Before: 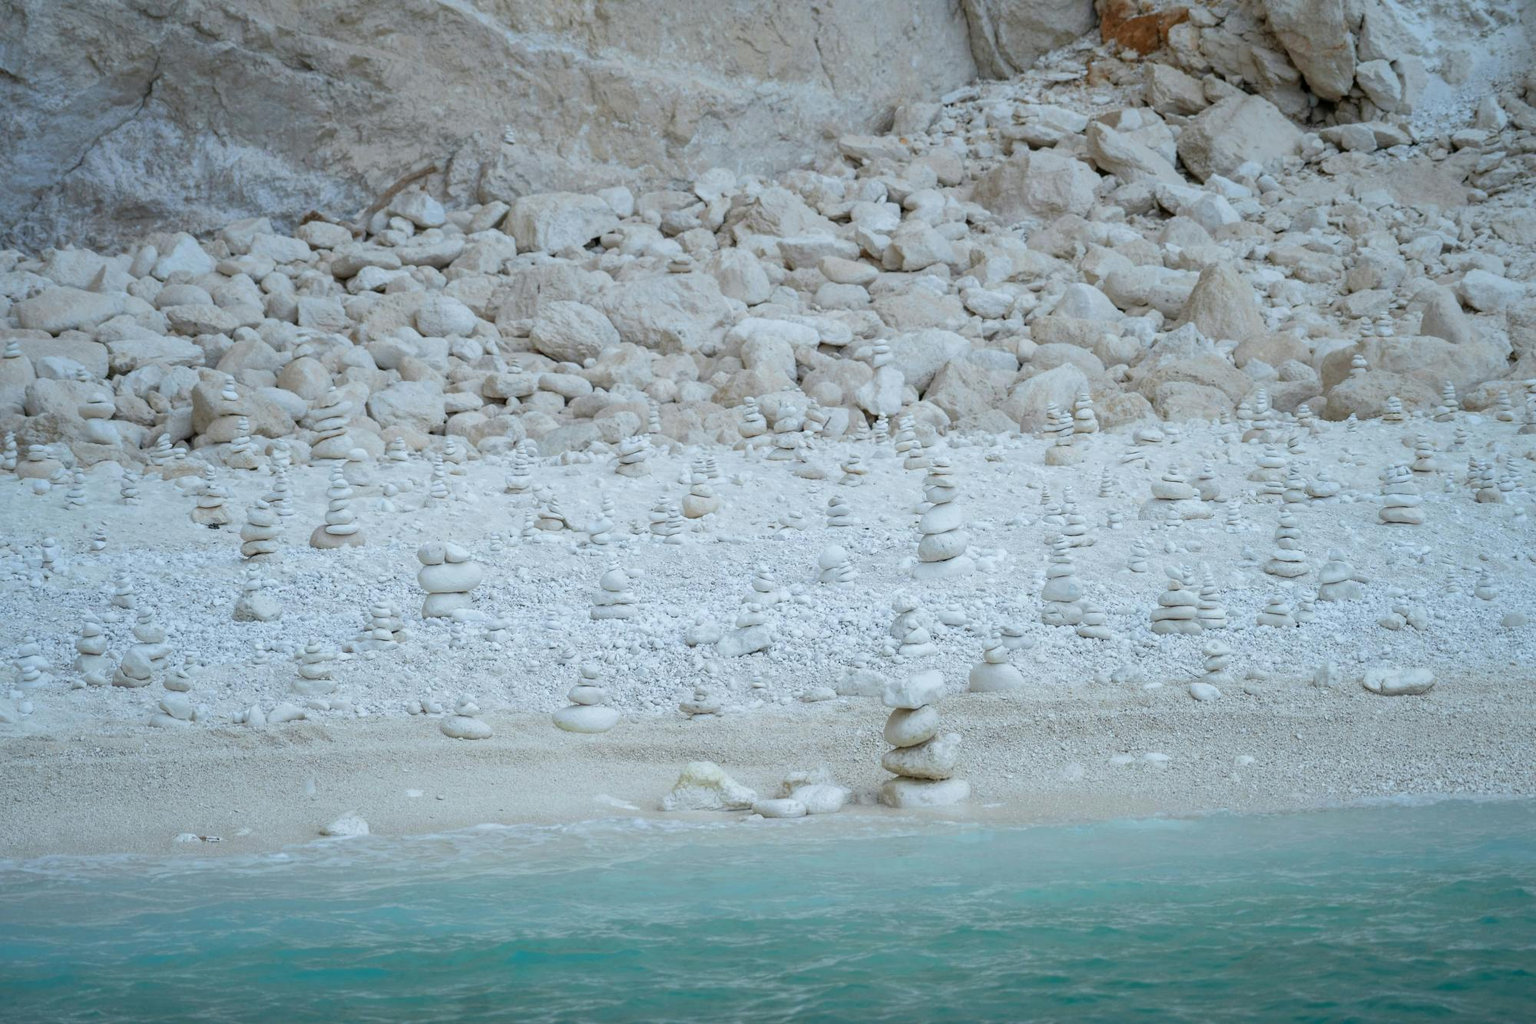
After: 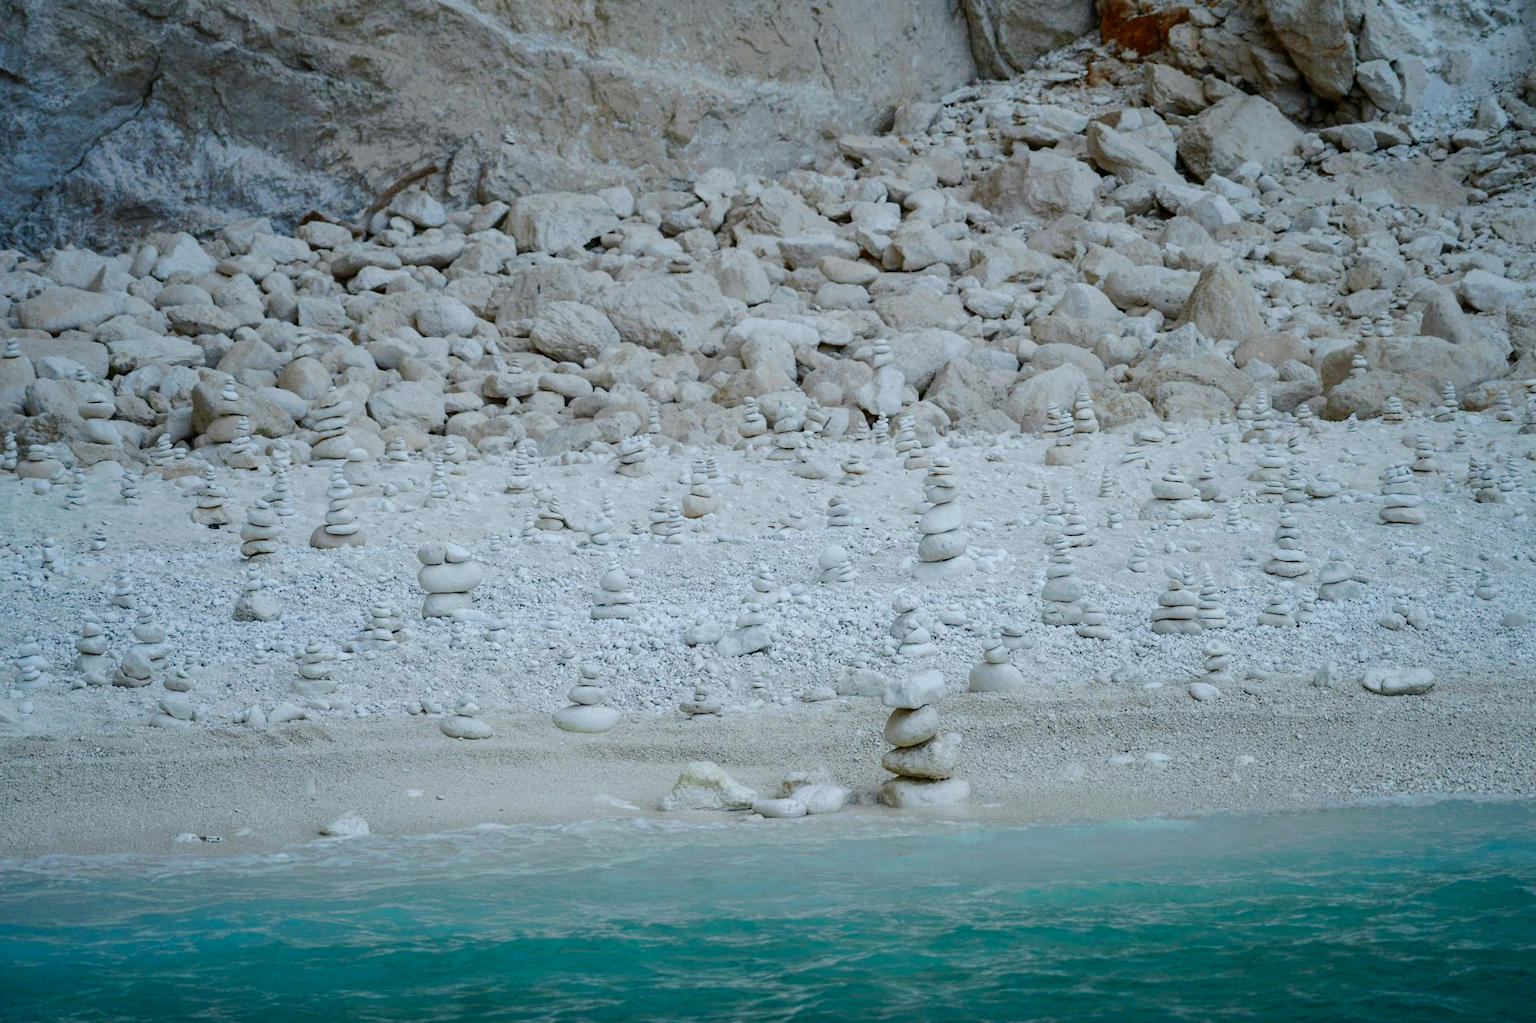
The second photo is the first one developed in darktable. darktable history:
tone curve: curves: ch0 [(0, 0) (0.003, 0.006) (0.011, 0.014) (0.025, 0.024) (0.044, 0.035) (0.069, 0.046) (0.1, 0.074) (0.136, 0.115) (0.177, 0.161) (0.224, 0.226) (0.277, 0.293) (0.335, 0.364) (0.399, 0.441) (0.468, 0.52) (0.543, 0.58) (0.623, 0.657) (0.709, 0.72) (0.801, 0.794) (0.898, 0.883) (1, 1)], preserve colors none
contrast brightness saturation: contrast 0.104, brightness -0.261, saturation 0.137
